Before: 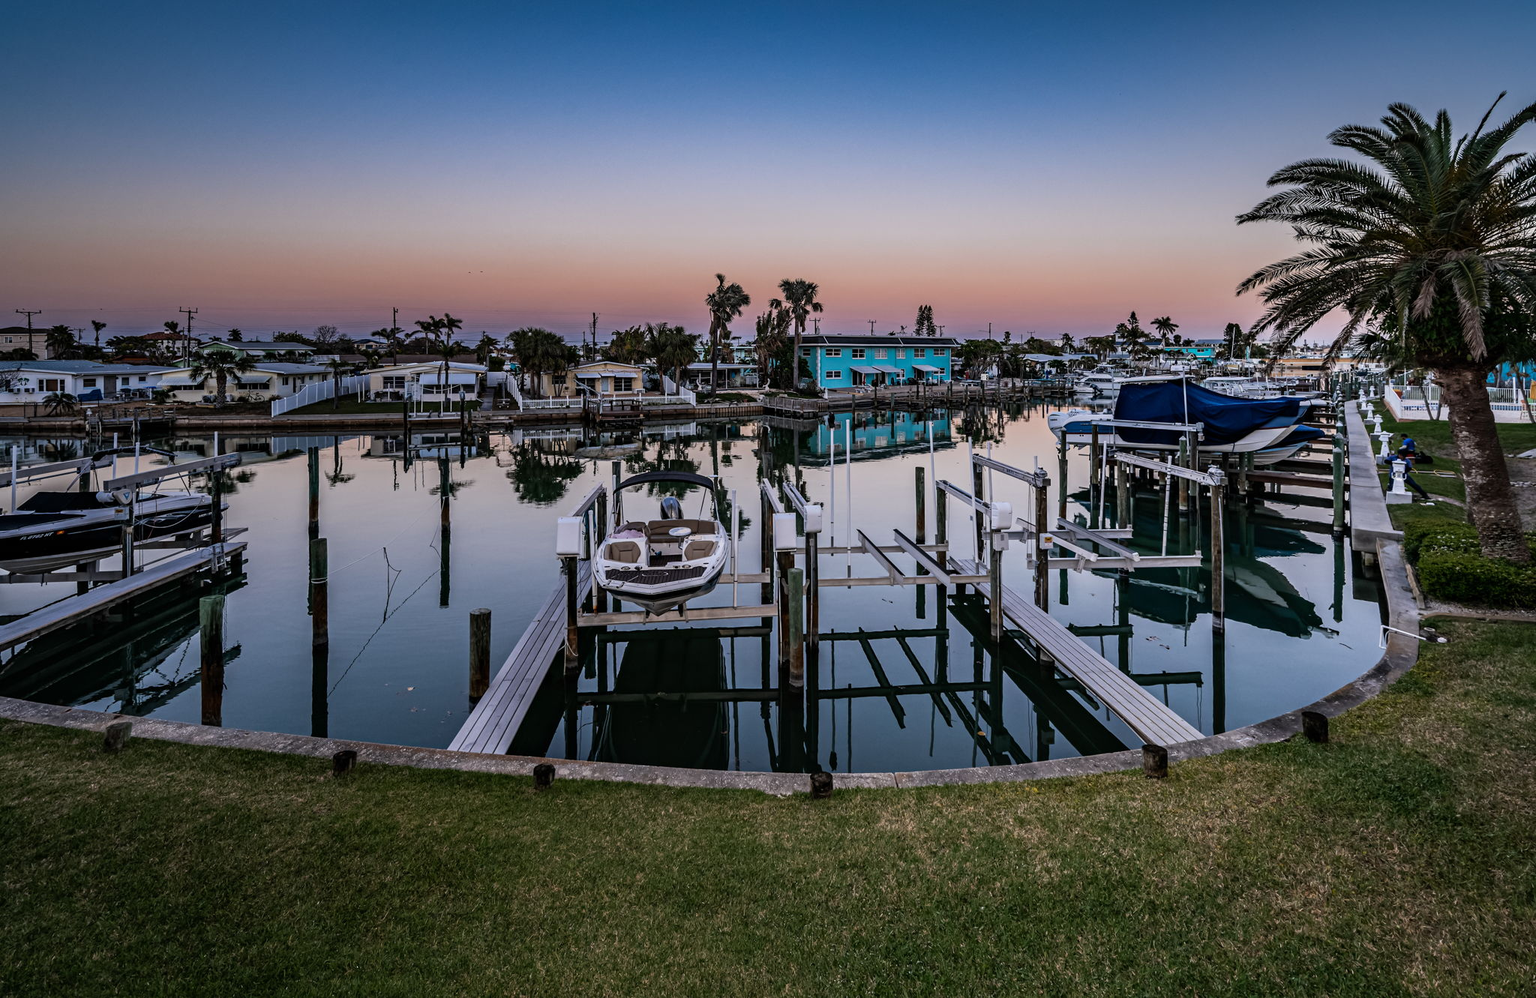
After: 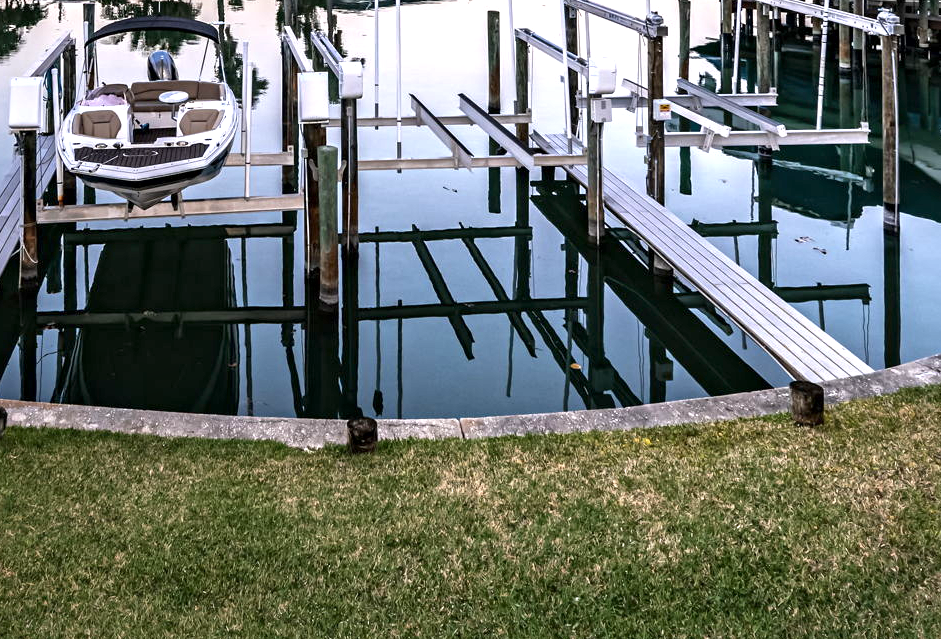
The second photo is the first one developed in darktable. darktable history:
exposure: black level correction 0, exposure 1.122 EV, compensate highlight preservation false
local contrast: mode bilateral grid, contrast 21, coarseness 50, detail 144%, midtone range 0.2
crop: left 35.808%, top 46.041%, right 18.213%, bottom 5.933%
